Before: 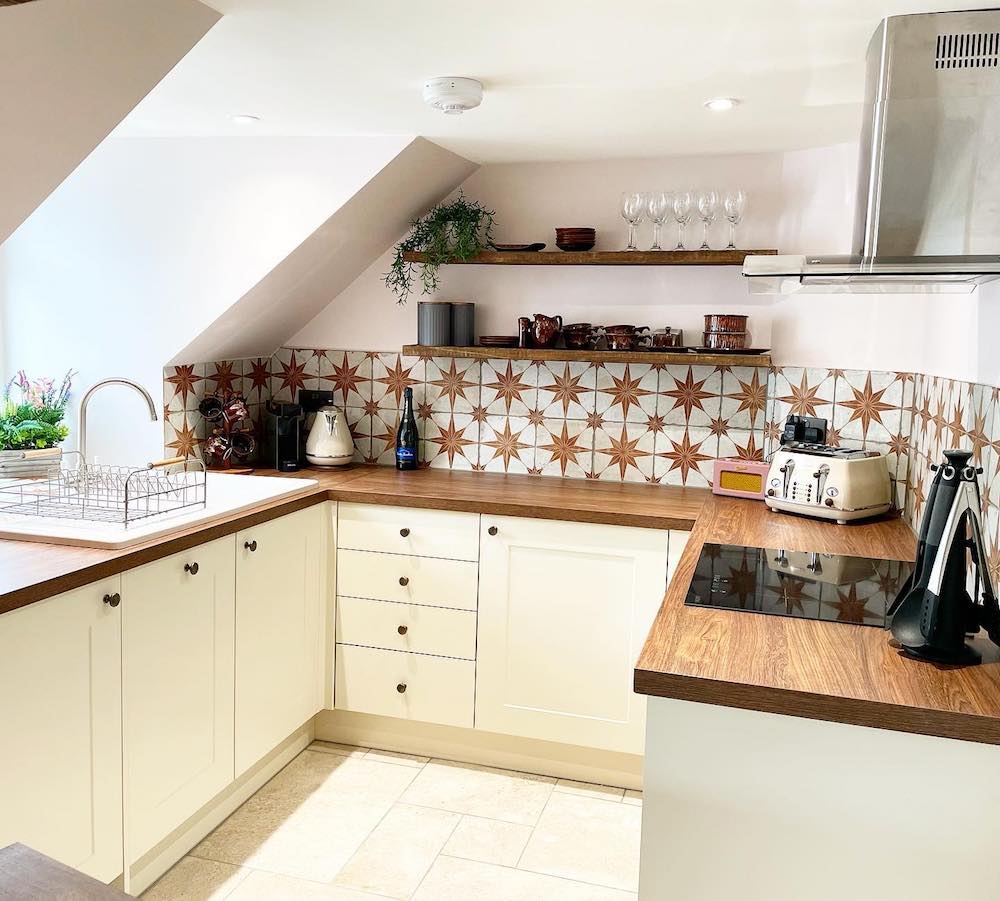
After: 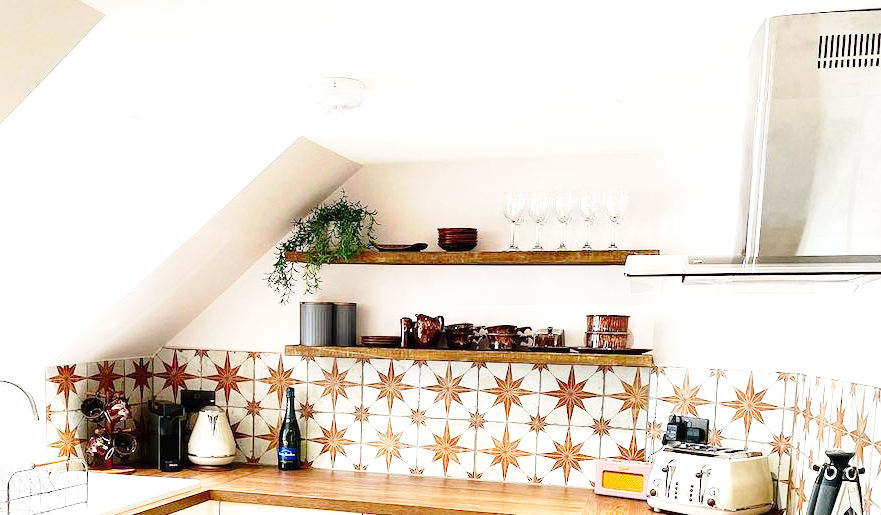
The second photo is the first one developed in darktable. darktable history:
exposure: black level correction 0, exposure 0.5 EV, compensate highlight preservation false
grain: coarseness 0.09 ISO, strength 10%
base curve: curves: ch0 [(0, 0) (0.028, 0.03) (0.121, 0.232) (0.46, 0.748) (0.859, 0.968) (1, 1)], preserve colors none
crop and rotate: left 11.812%, bottom 42.776%
